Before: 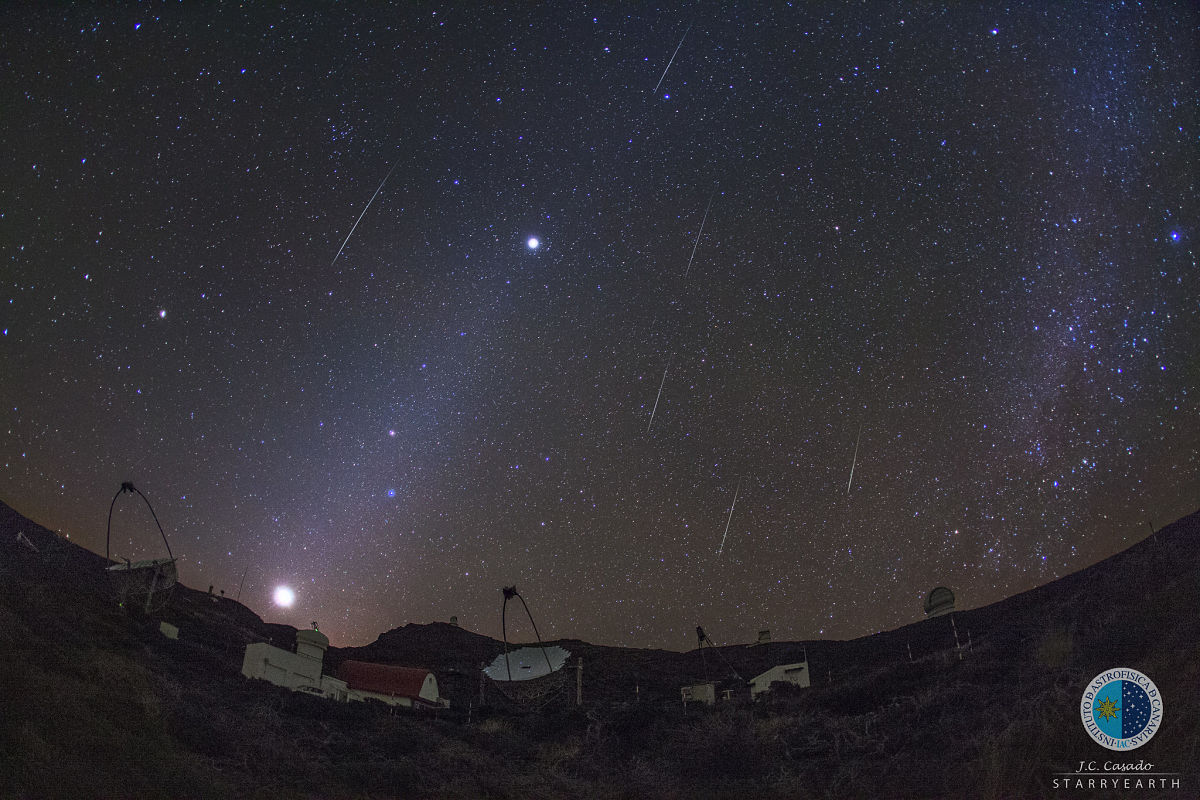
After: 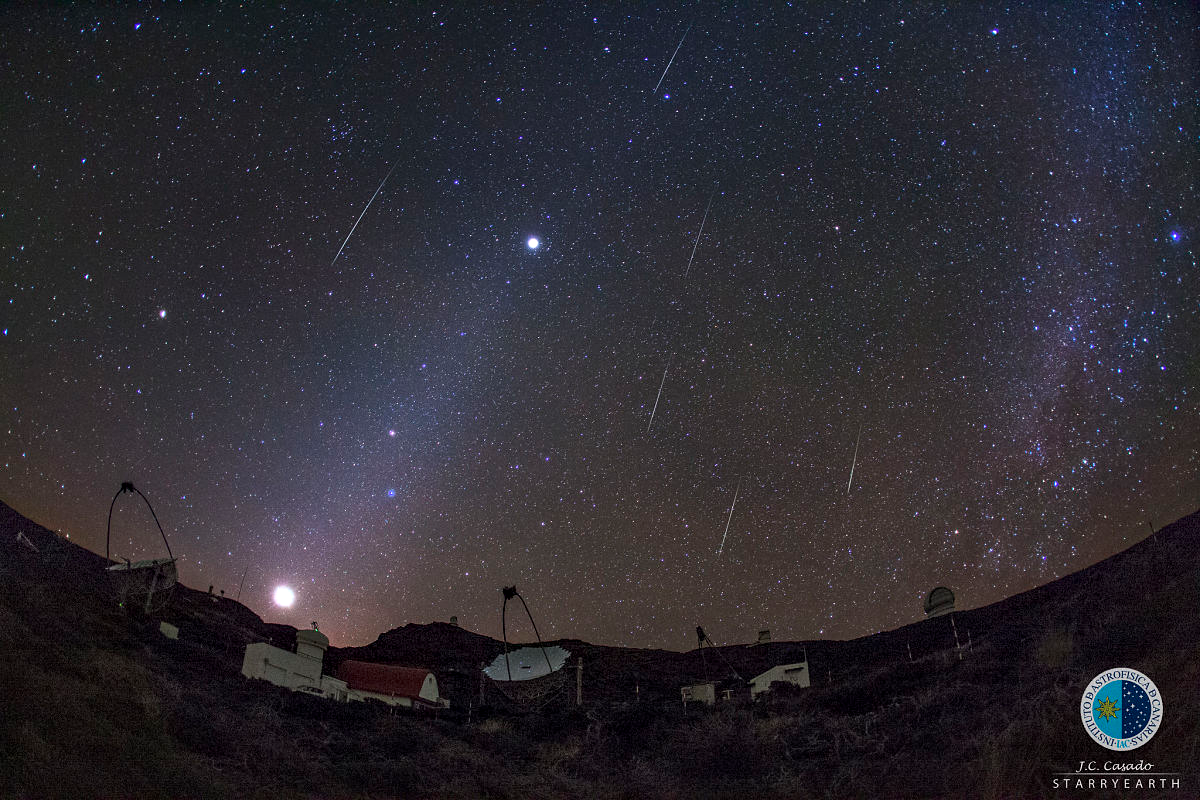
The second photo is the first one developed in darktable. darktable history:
contrast equalizer: octaves 7, y [[0.535, 0.543, 0.548, 0.548, 0.542, 0.532], [0.5 ×6], [0.5 ×6], [0 ×6], [0 ×6]]
